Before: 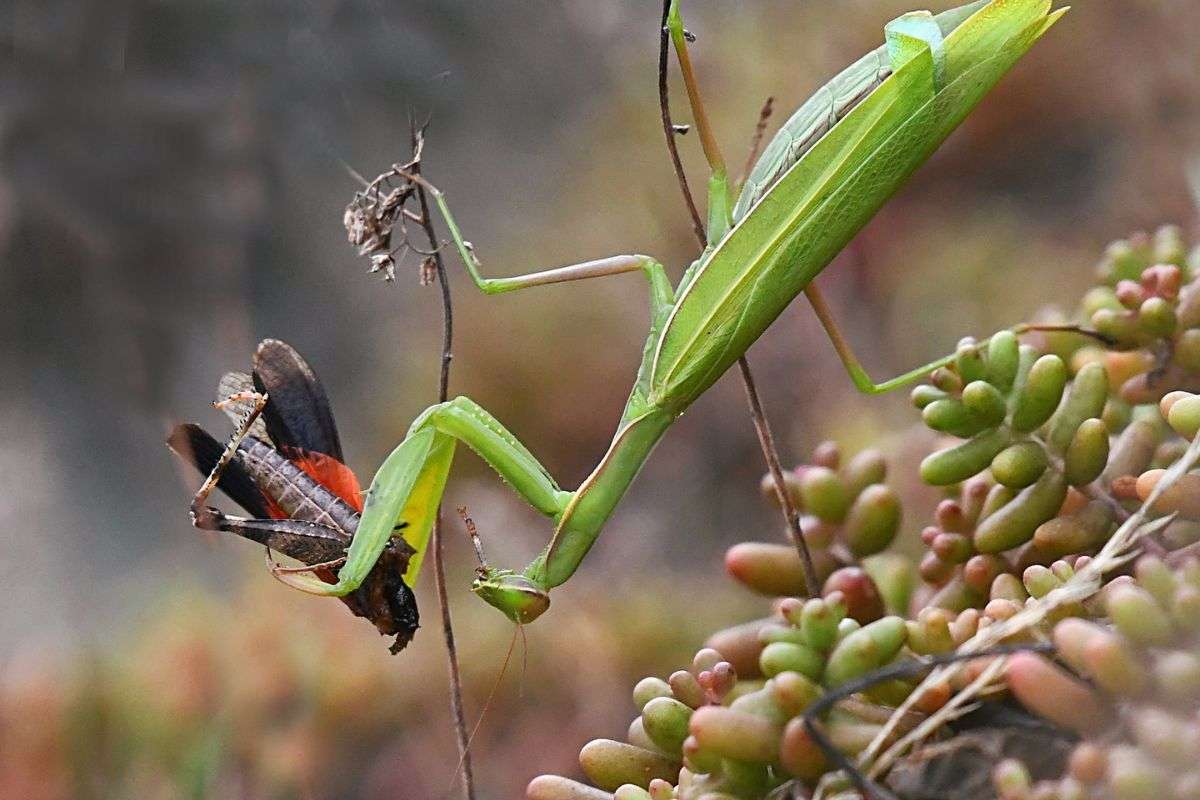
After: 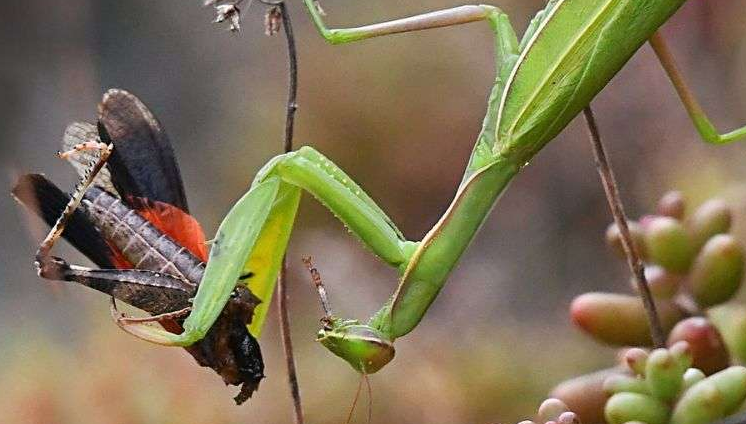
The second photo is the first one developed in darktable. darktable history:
crop: left 12.996%, top 31.367%, right 24.771%, bottom 15.58%
